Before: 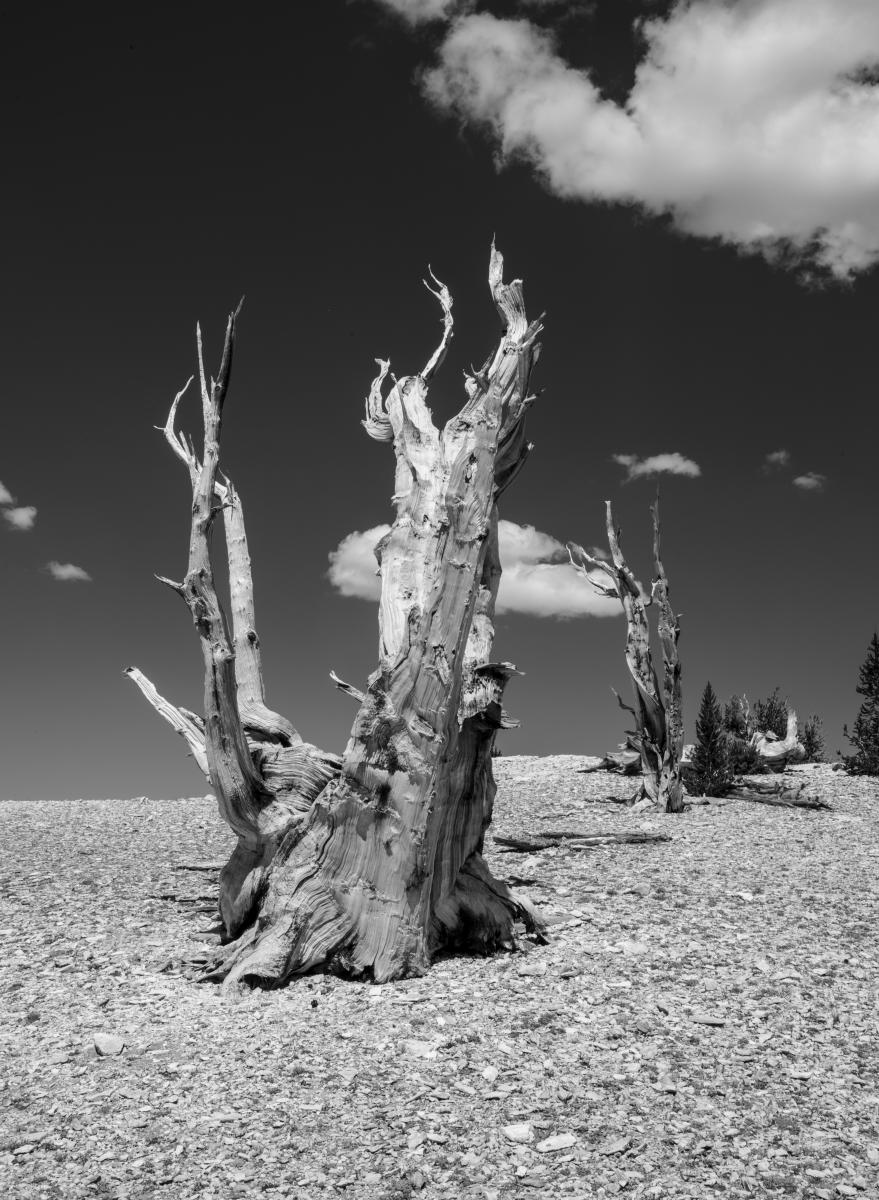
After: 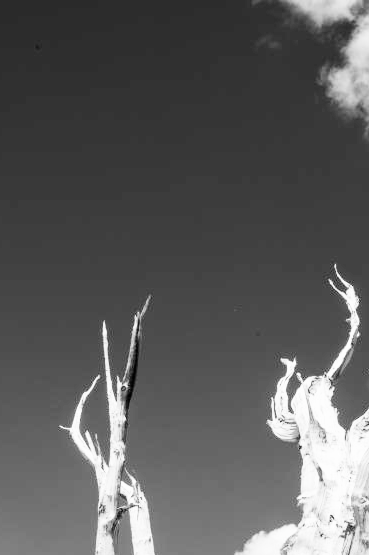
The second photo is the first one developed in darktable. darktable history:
crop and rotate: left 10.817%, top 0.062%, right 47.194%, bottom 53.626%
base curve: curves: ch0 [(0, 0) (0.018, 0.026) (0.143, 0.37) (0.33, 0.731) (0.458, 0.853) (0.735, 0.965) (0.905, 0.986) (1, 1)]
